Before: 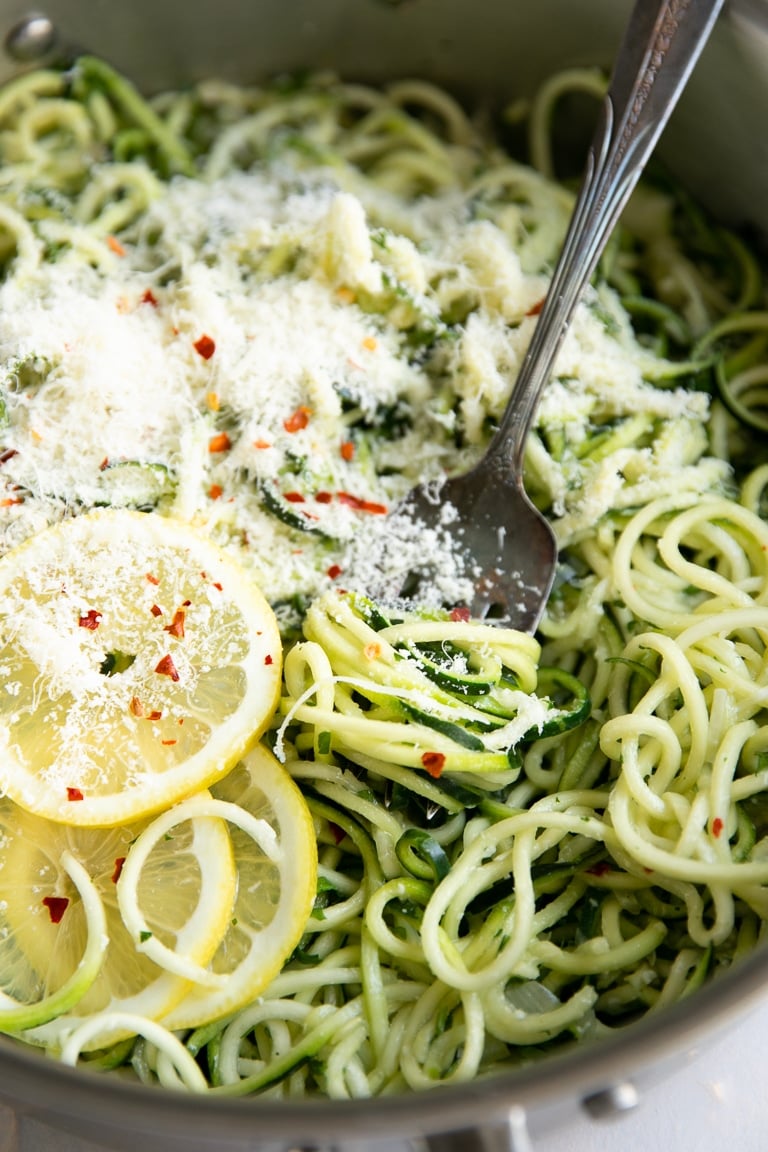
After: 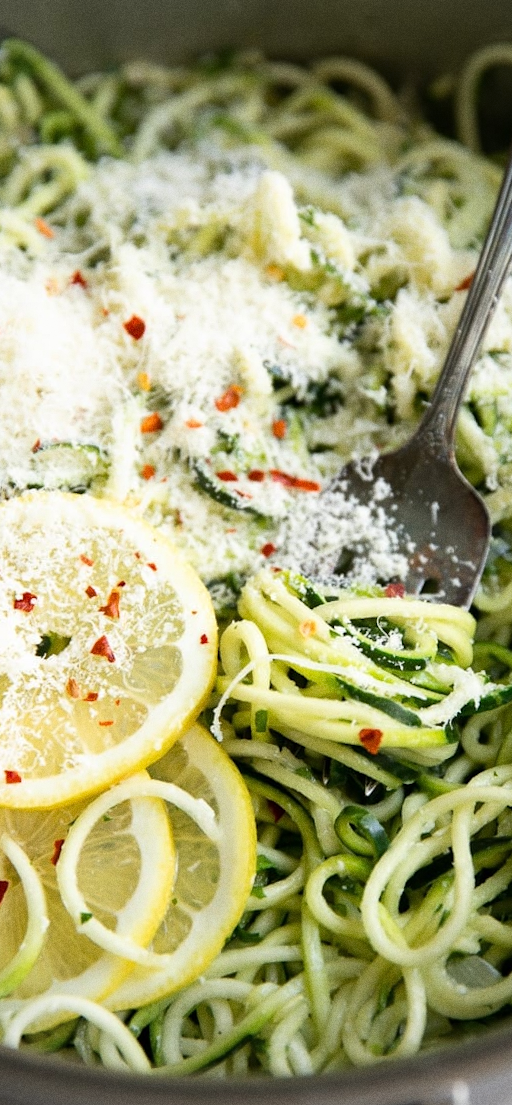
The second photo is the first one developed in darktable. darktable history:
crop and rotate: left 8.786%, right 24.548%
rotate and perspective: rotation -1°, crop left 0.011, crop right 0.989, crop top 0.025, crop bottom 0.975
grain: on, module defaults
vignetting: fall-off radius 93.87%
